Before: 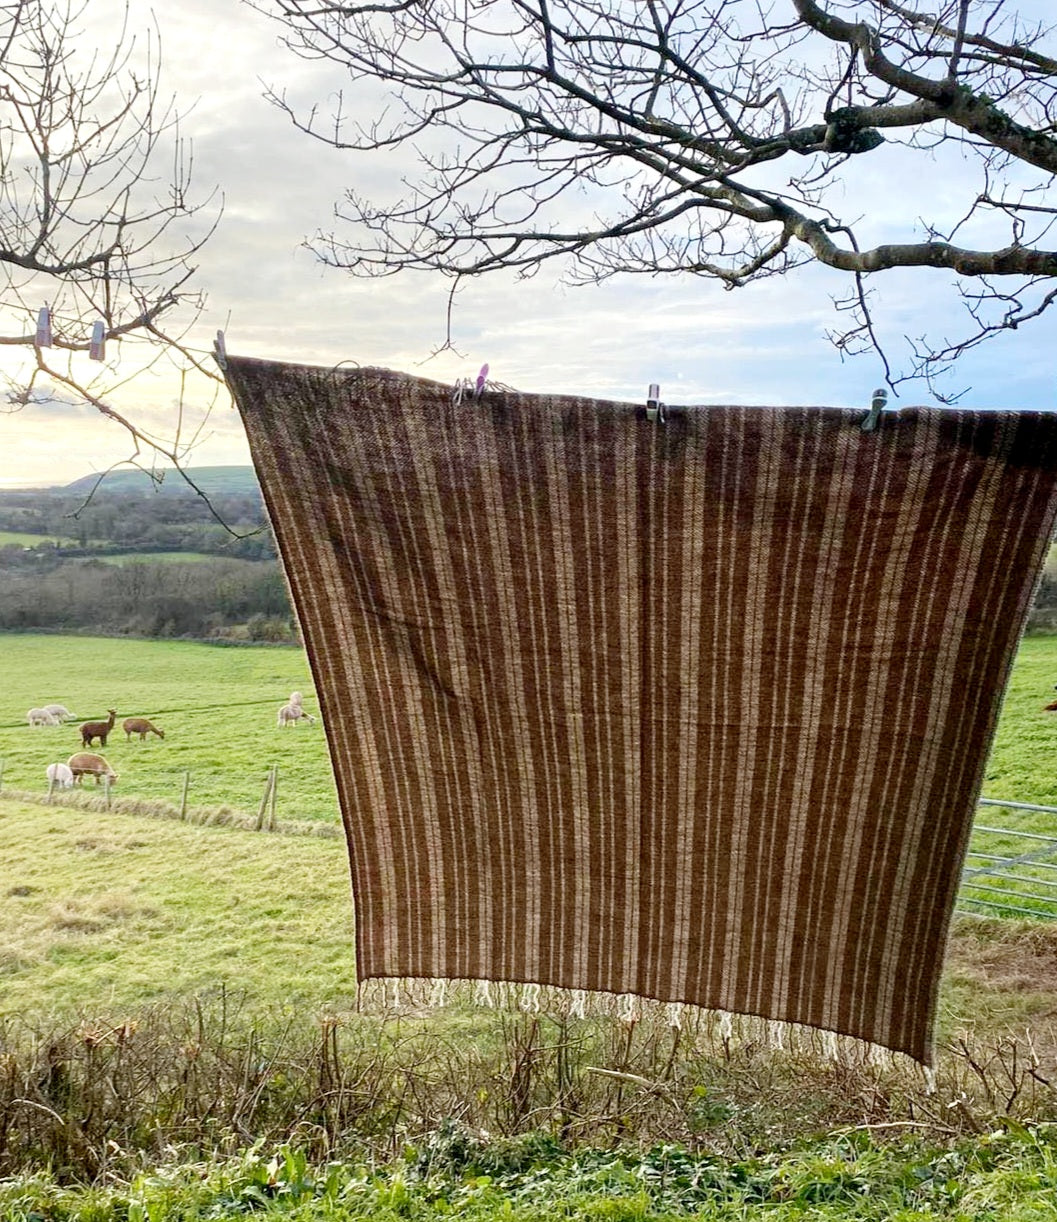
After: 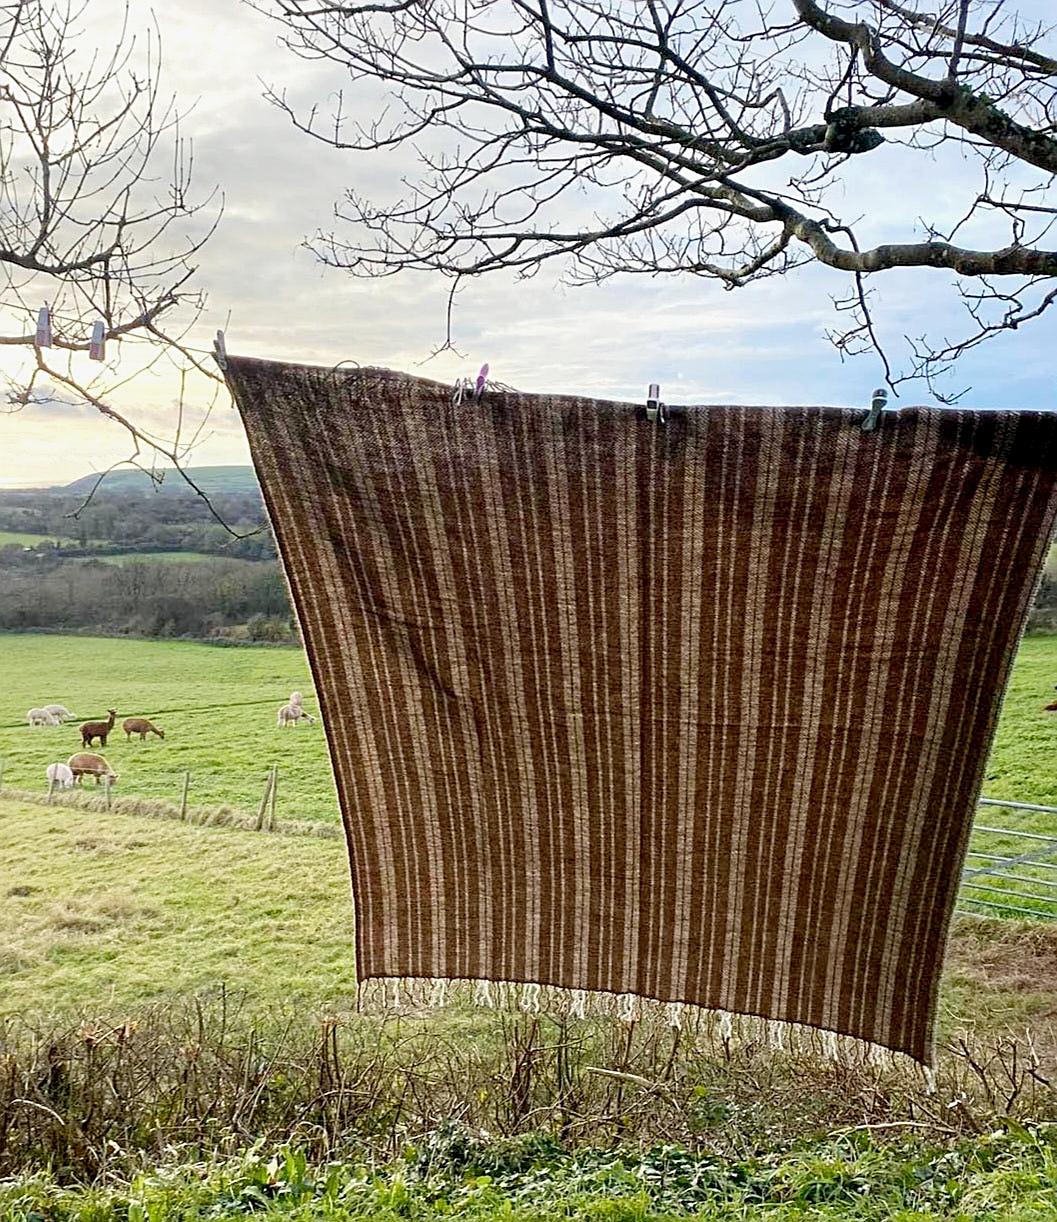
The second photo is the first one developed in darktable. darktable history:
exposure: black level correction 0.002, exposure -0.1 EV, compensate highlight preservation false
sharpen: on, module defaults
